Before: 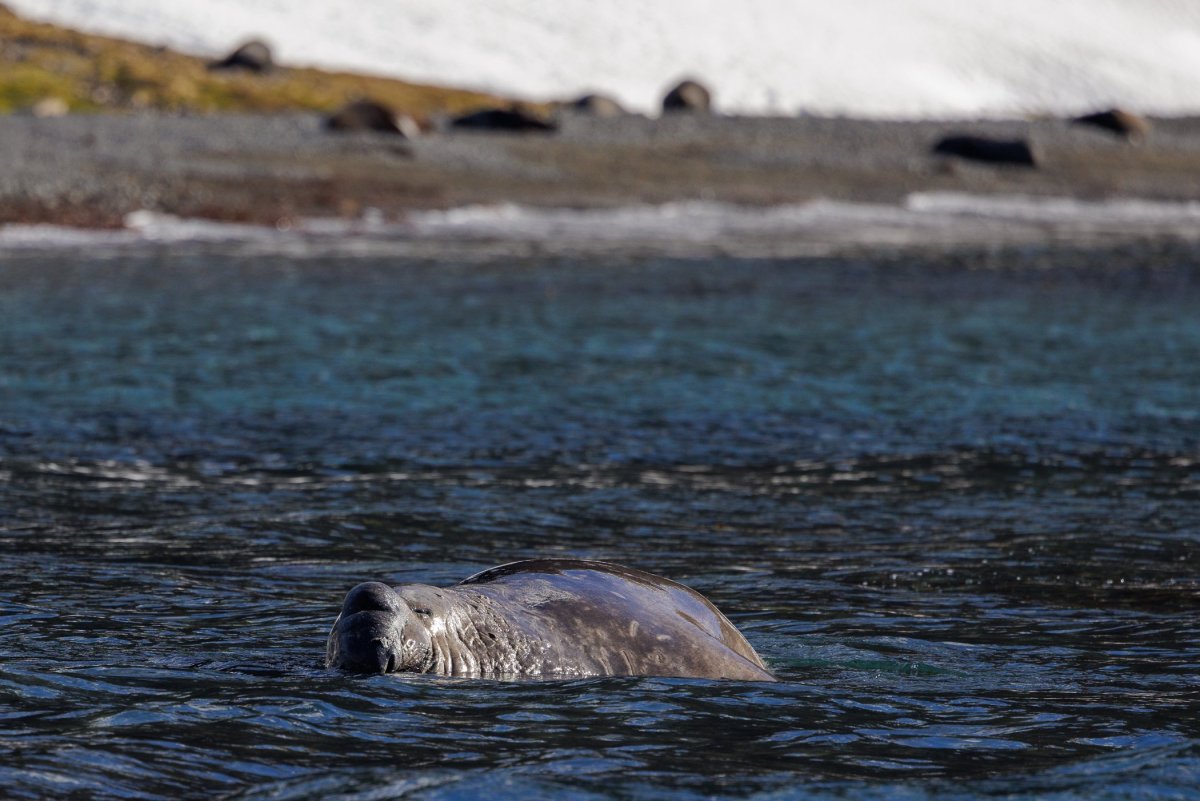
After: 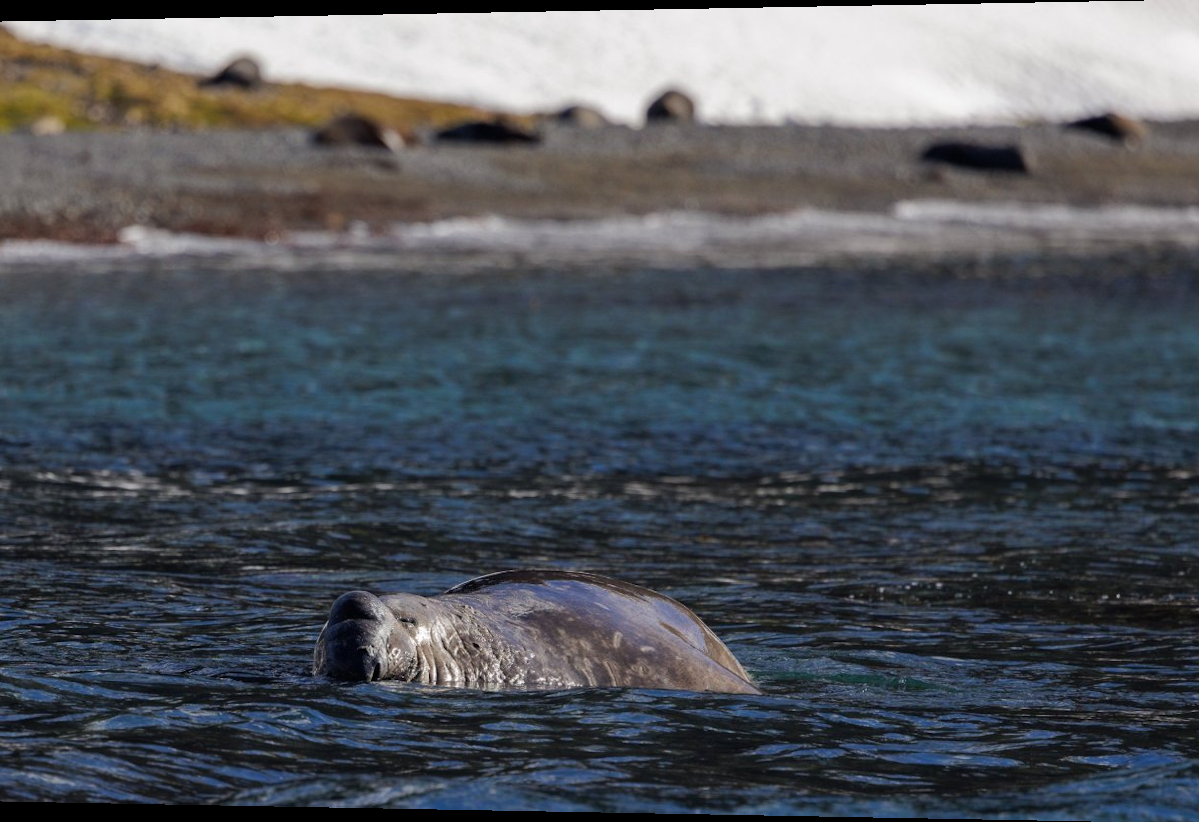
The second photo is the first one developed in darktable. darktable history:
rotate and perspective: lens shift (horizontal) -0.055, automatic cropping off
